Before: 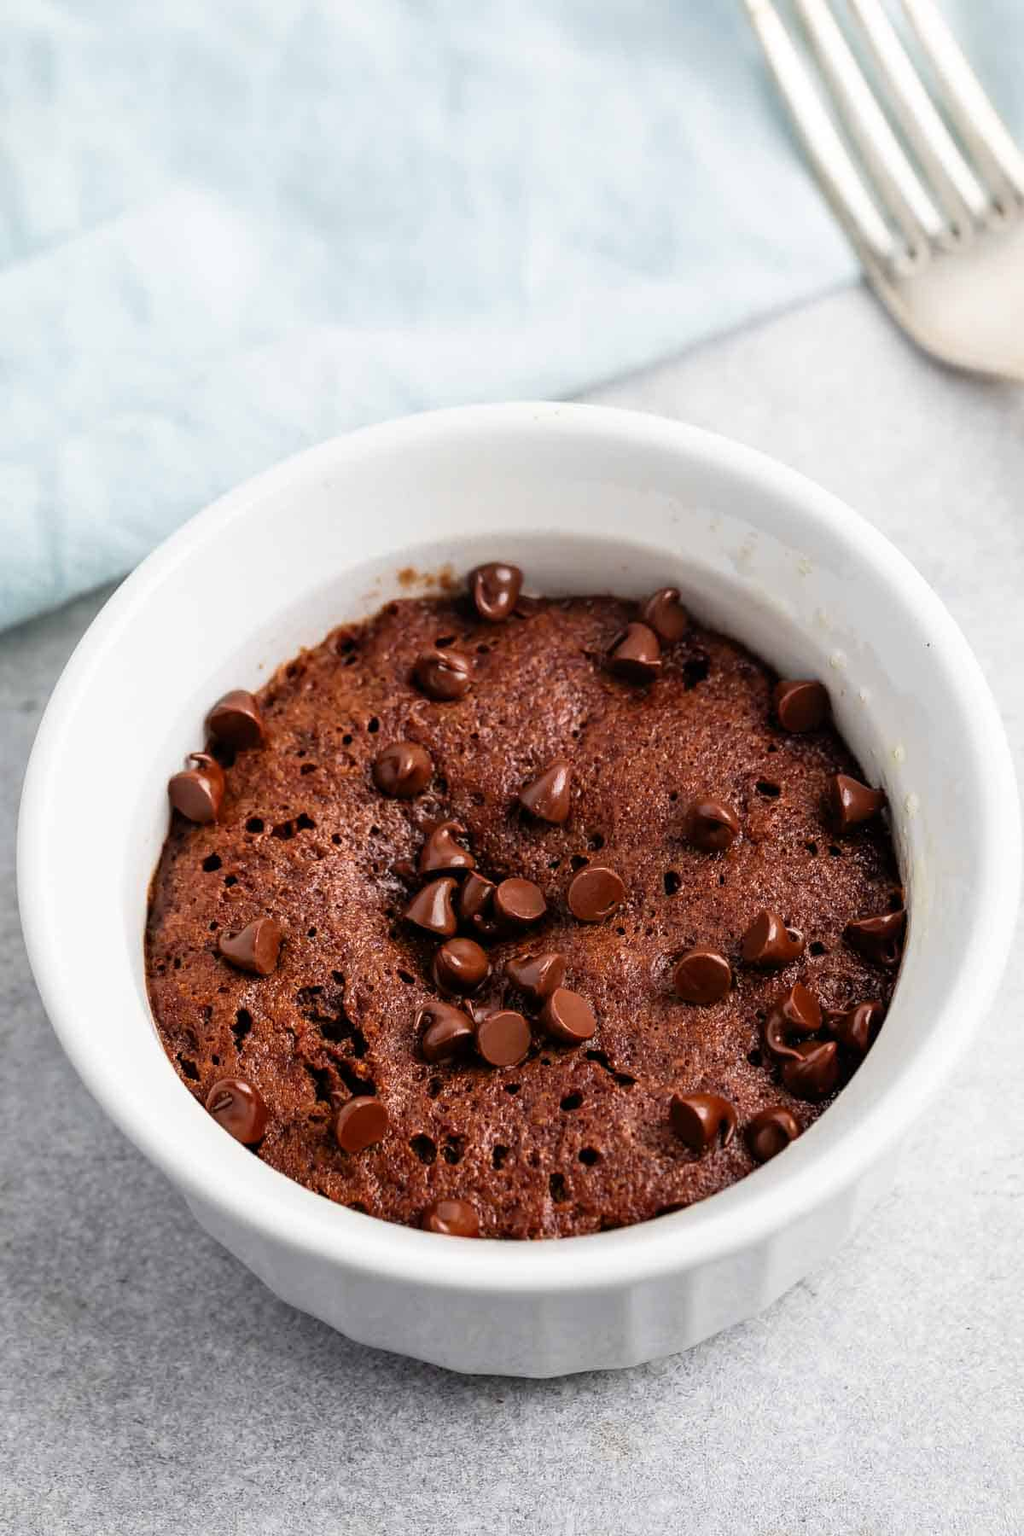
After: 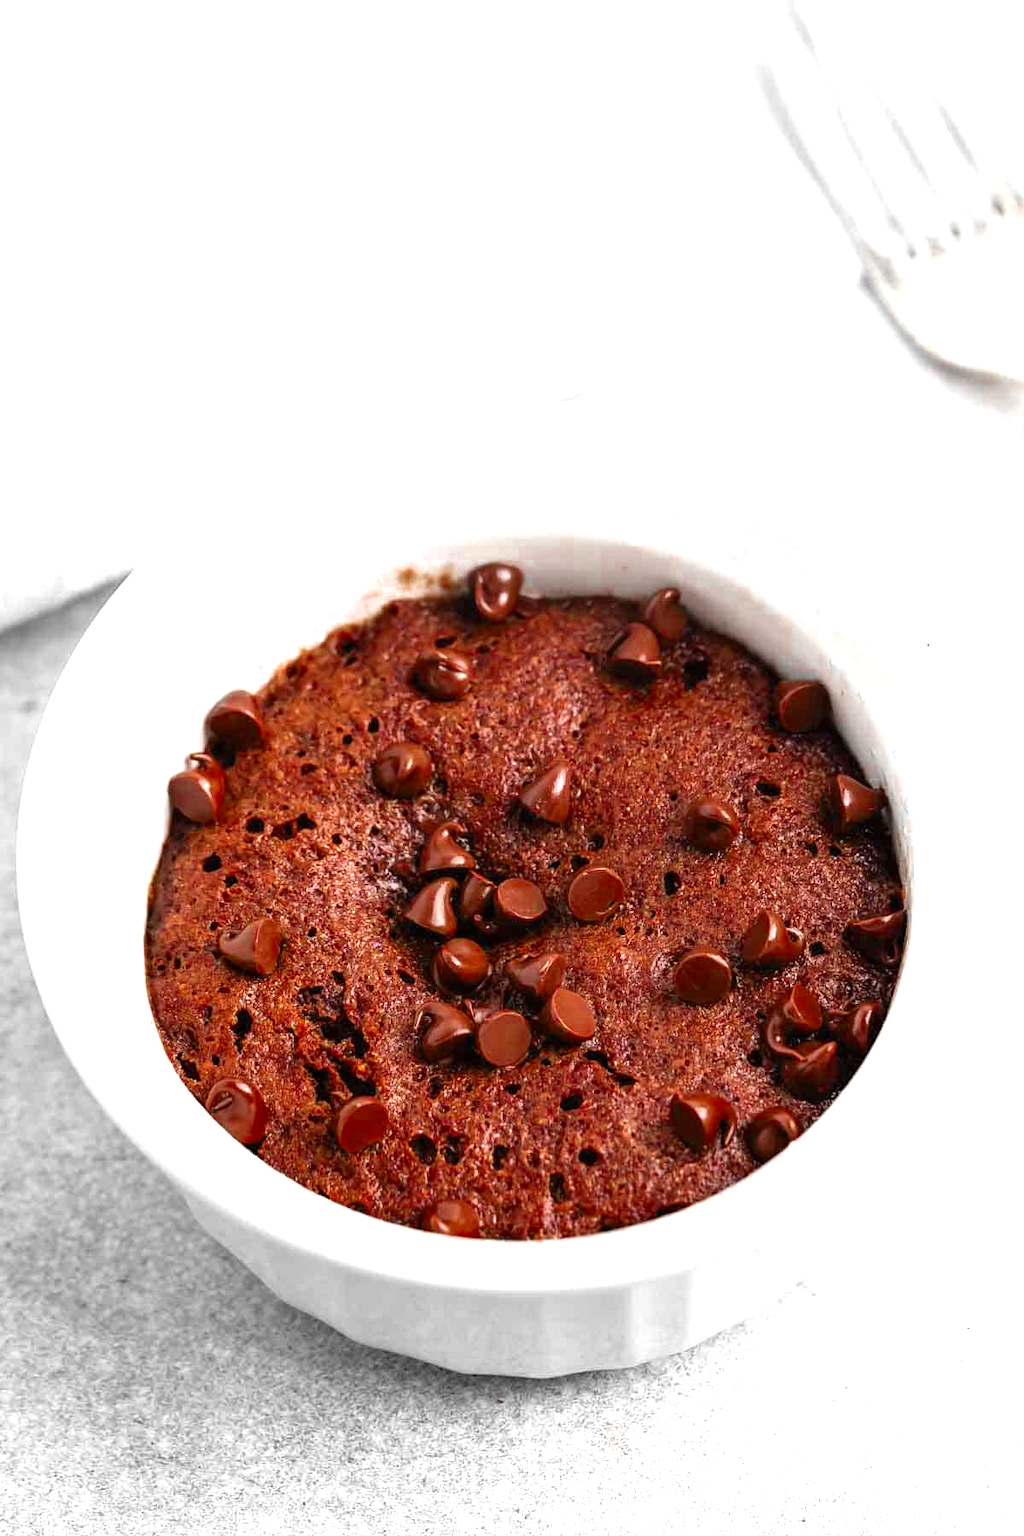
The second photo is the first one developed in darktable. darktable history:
color zones: curves: ch0 [(0, 0.497) (0.096, 0.361) (0.221, 0.538) (0.429, 0.5) (0.571, 0.5) (0.714, 0.5) (0.857, 0.5) (1, 0.497)]; ch1 [(0, 0.5) (0.143, 0.5) (0.257, -0.002) (0.429, 0.04) (0.571, -0.001) (0.714, -0.015) (0.857, 0.024) (1, 0.5)]
exposure: black level correction 0, exposure 1 EV, compensate exposure bias true, compensate highlight preservation false
